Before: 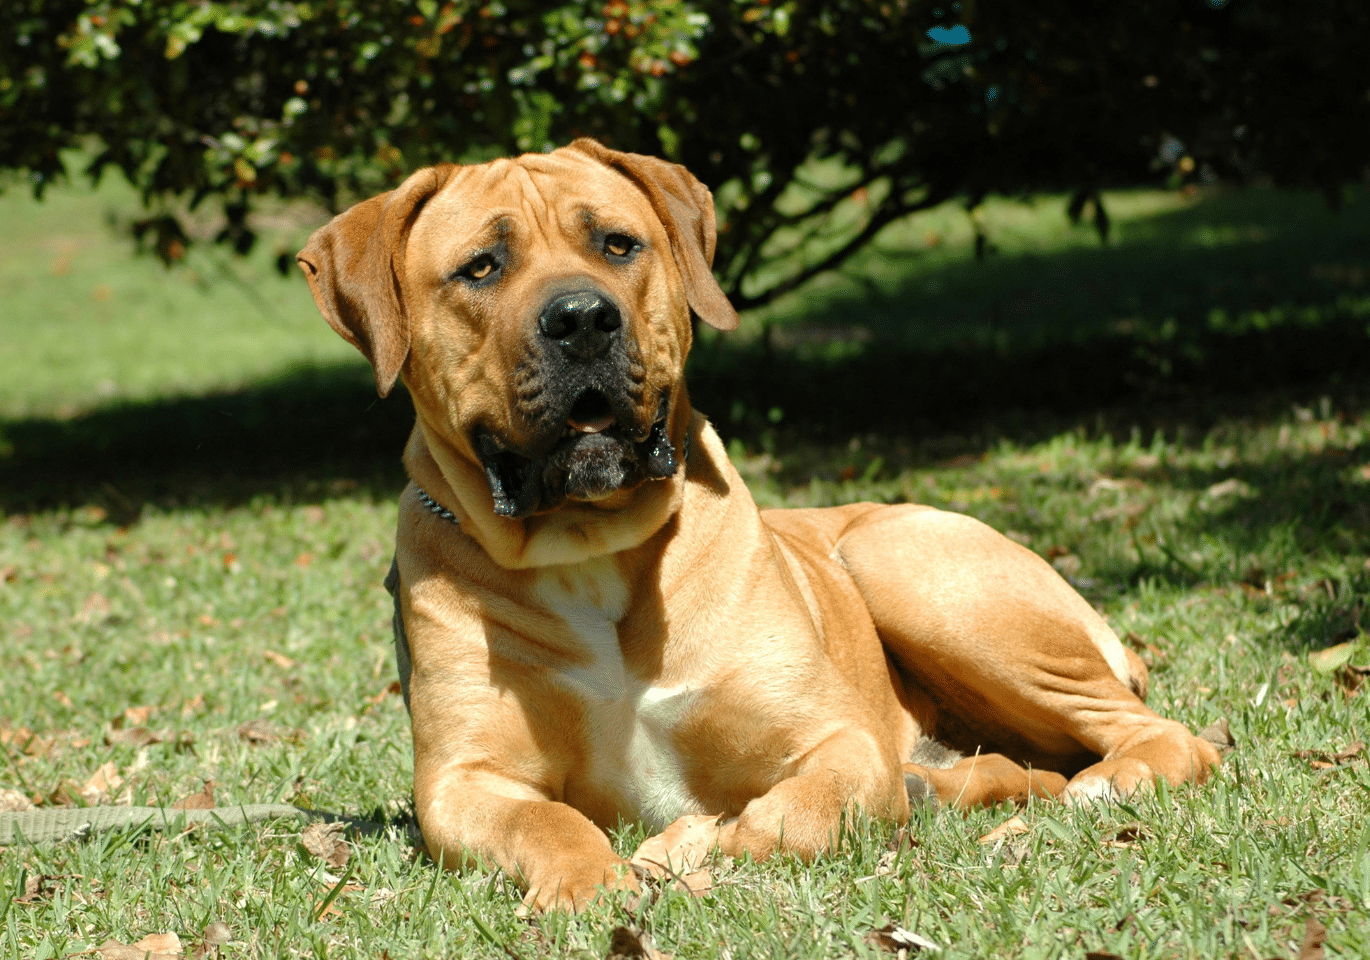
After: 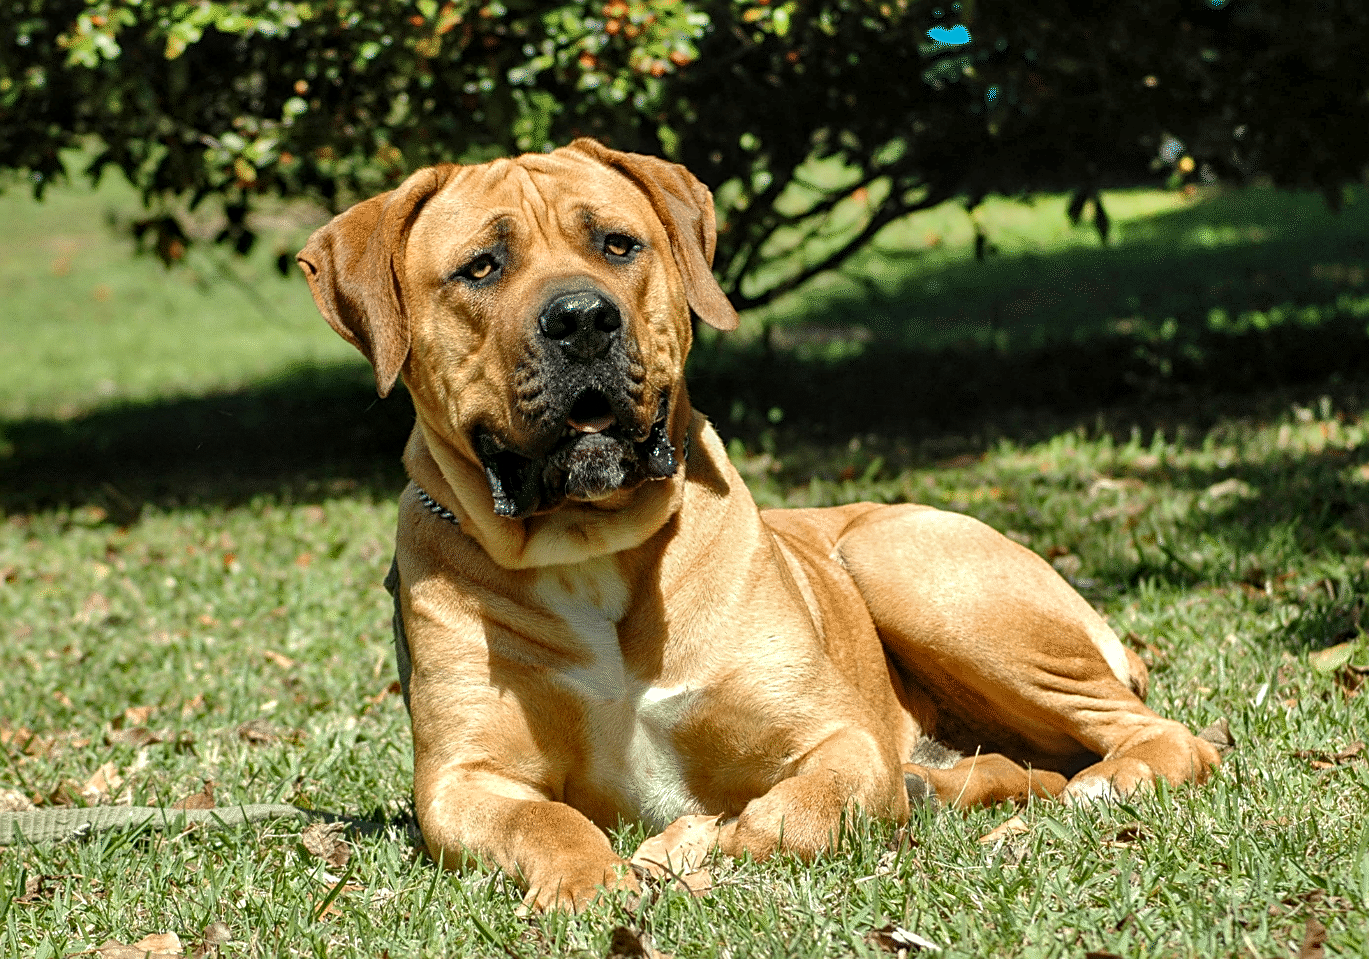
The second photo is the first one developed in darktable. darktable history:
shadows and highlights: soften with gaussian
sharpen: on, module defaults
local contrast: detail 130%
